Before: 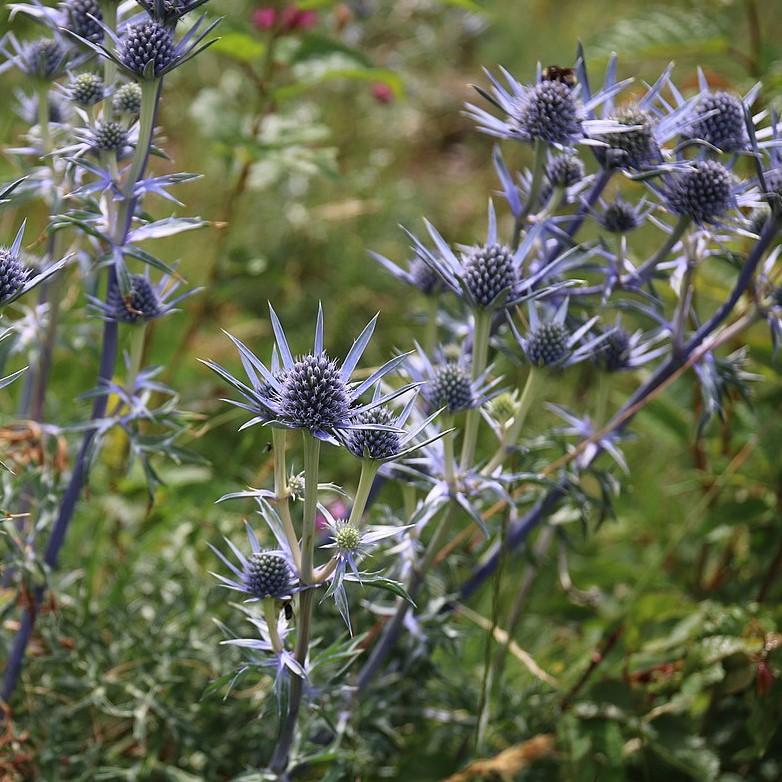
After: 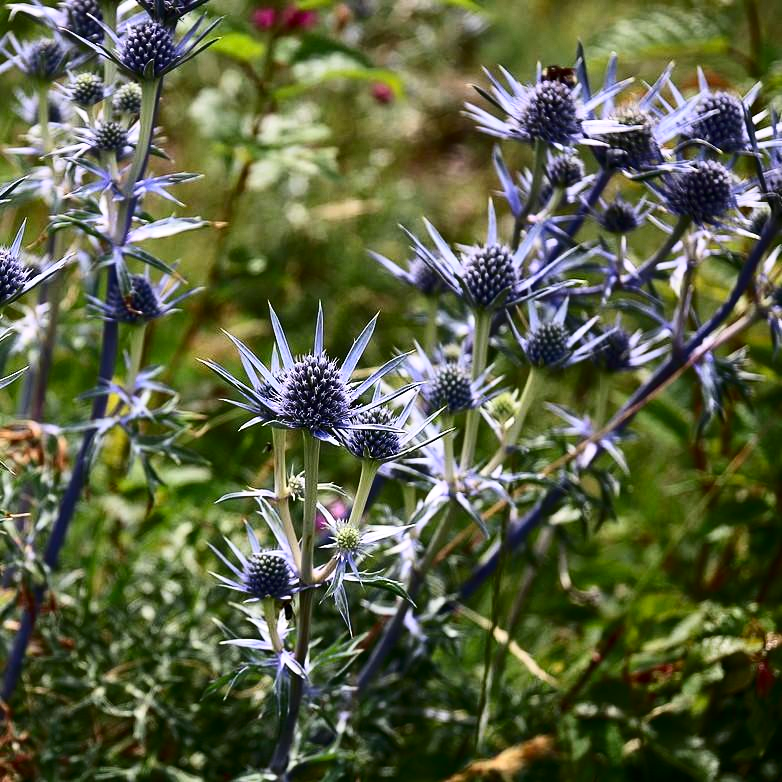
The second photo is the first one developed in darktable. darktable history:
exposure: exposure 0.176 EV, compensate highlight preservation false
contrast brightness saturation: contrast 0.309, brightness -0.082, saturation 0.171
